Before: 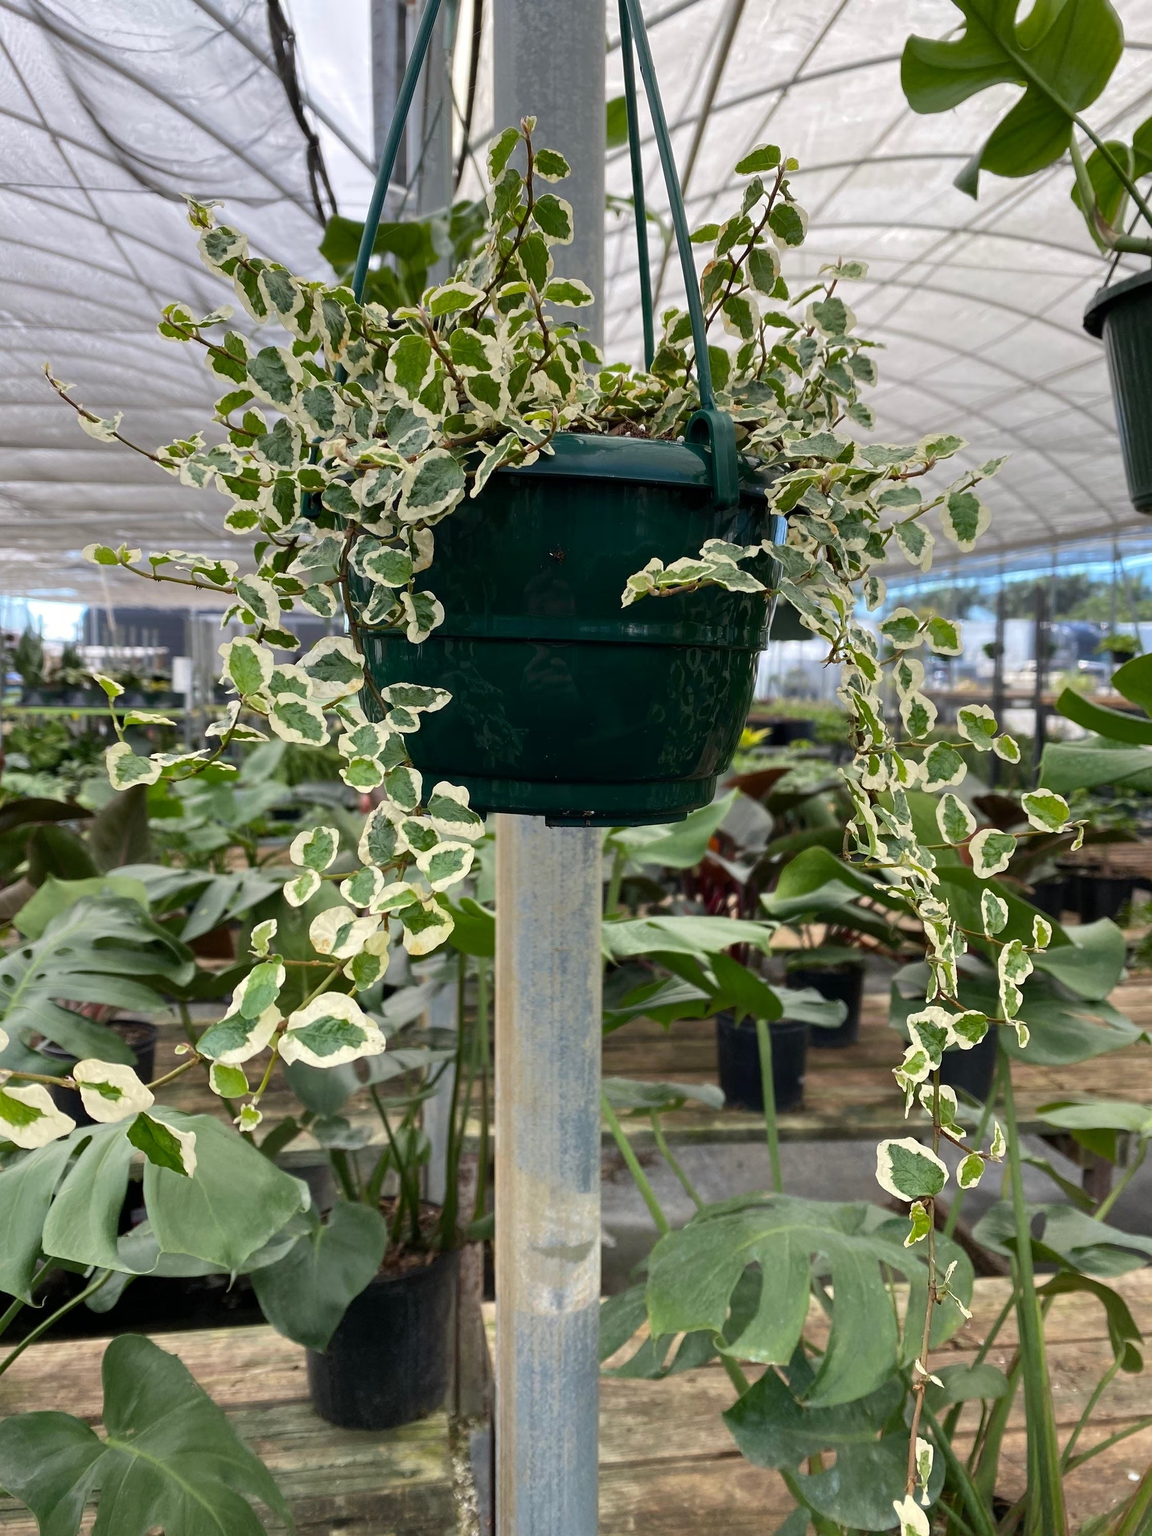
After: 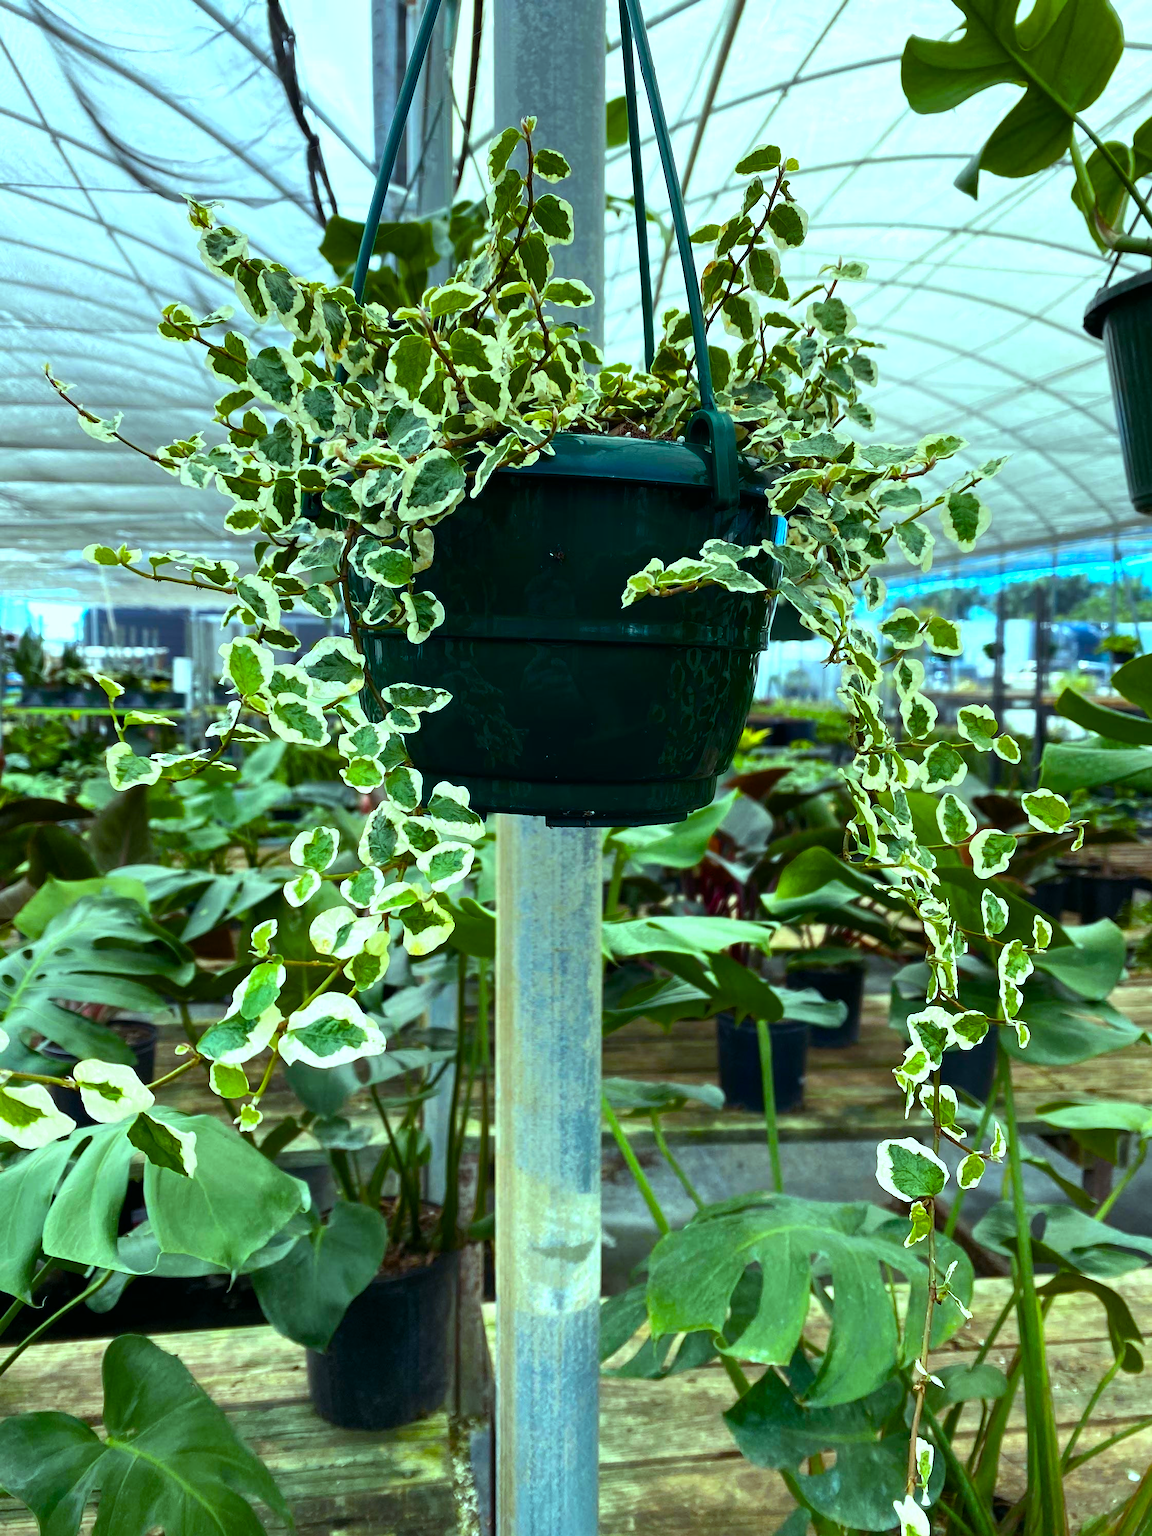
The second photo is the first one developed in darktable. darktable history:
color balance: mode lift, gamma, gain (sRGB), lift [0.997, 0.979, 1.021, 1.011], gamma [1, 1.084, 0.916, 0.998], gain [1, 0.87, 1.13, 1.101], contrast 4.55%, contrast fulcrum 38.24%, output saturation 104.09%
color balance rgb: linear chroma grading › global chroma 9%, perceptual saturation grading › global saturation 36%, perceptual saturation grading › shadows 35%, perceptual brilliance grading › global brilliance 15%, perceptual brilliance grading › shadows -35%, global vibrance 15%
